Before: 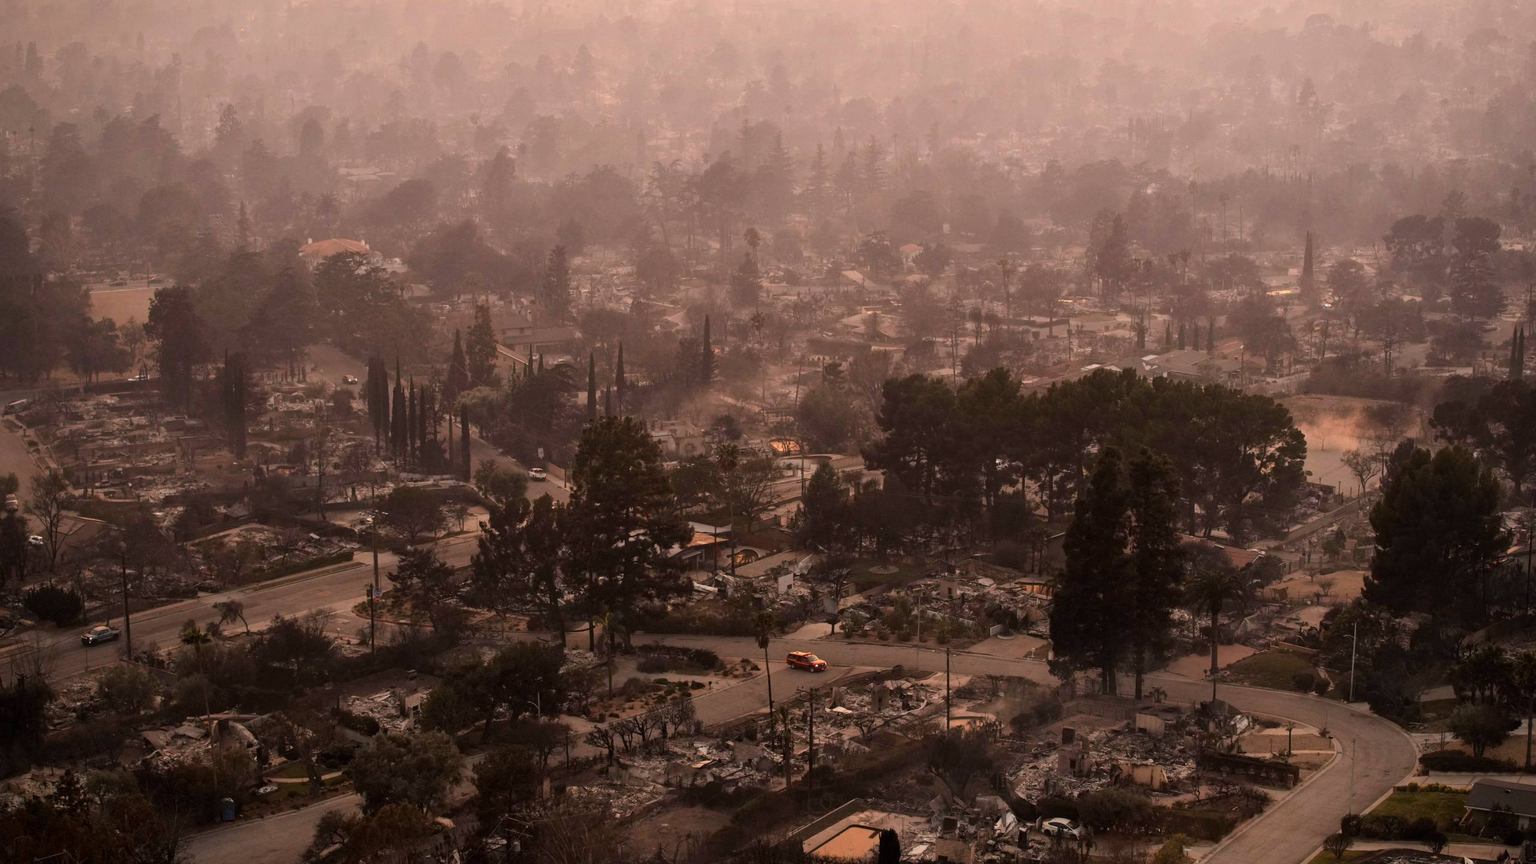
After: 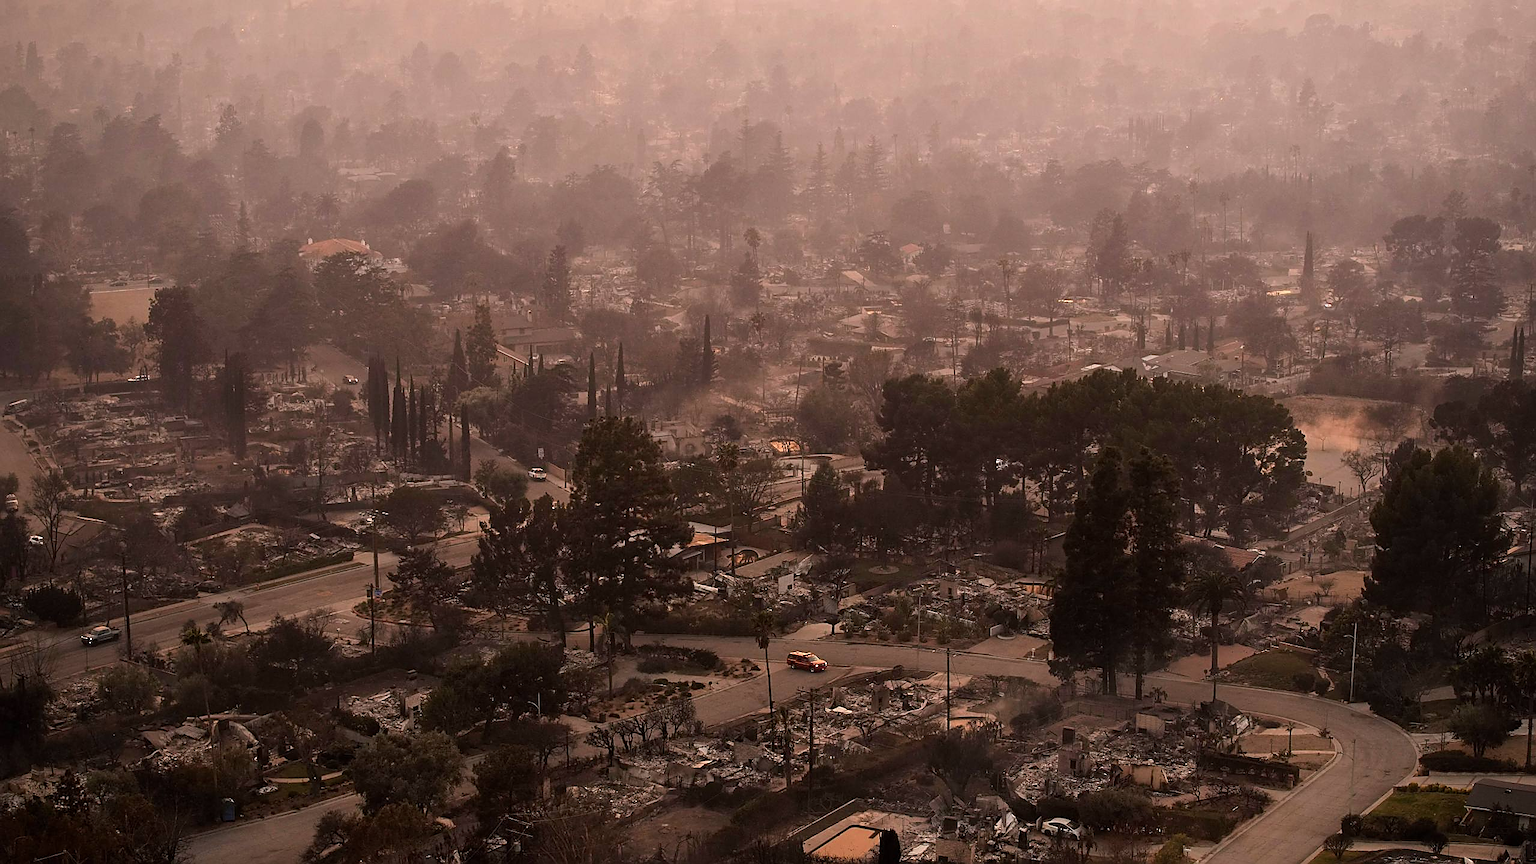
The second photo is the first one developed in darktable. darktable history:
sharpen: radius 1.408, amount 1.265, threshold 0.687
